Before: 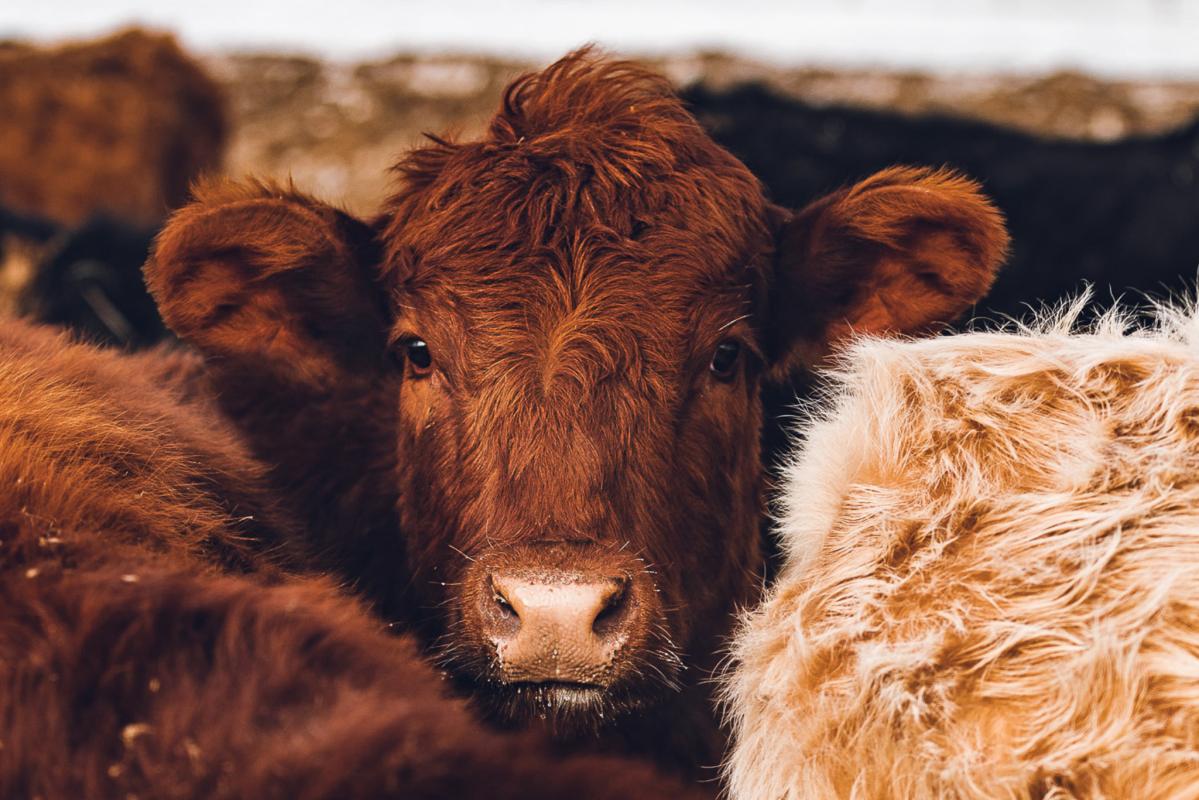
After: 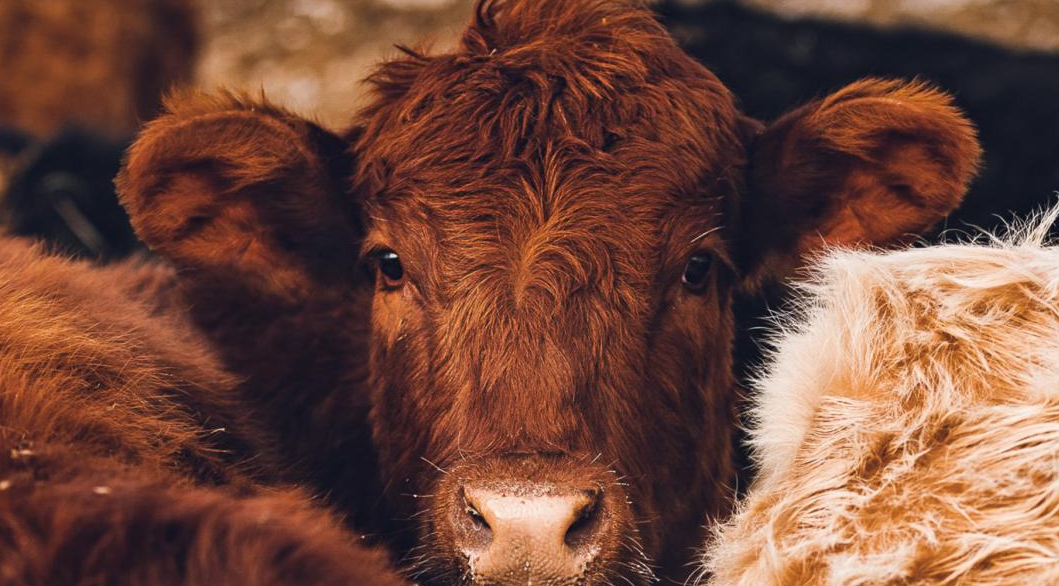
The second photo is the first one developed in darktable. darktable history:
crop and rotate: left 2.416%, top 11.021%, right 9.232%, bottom 15.655%
